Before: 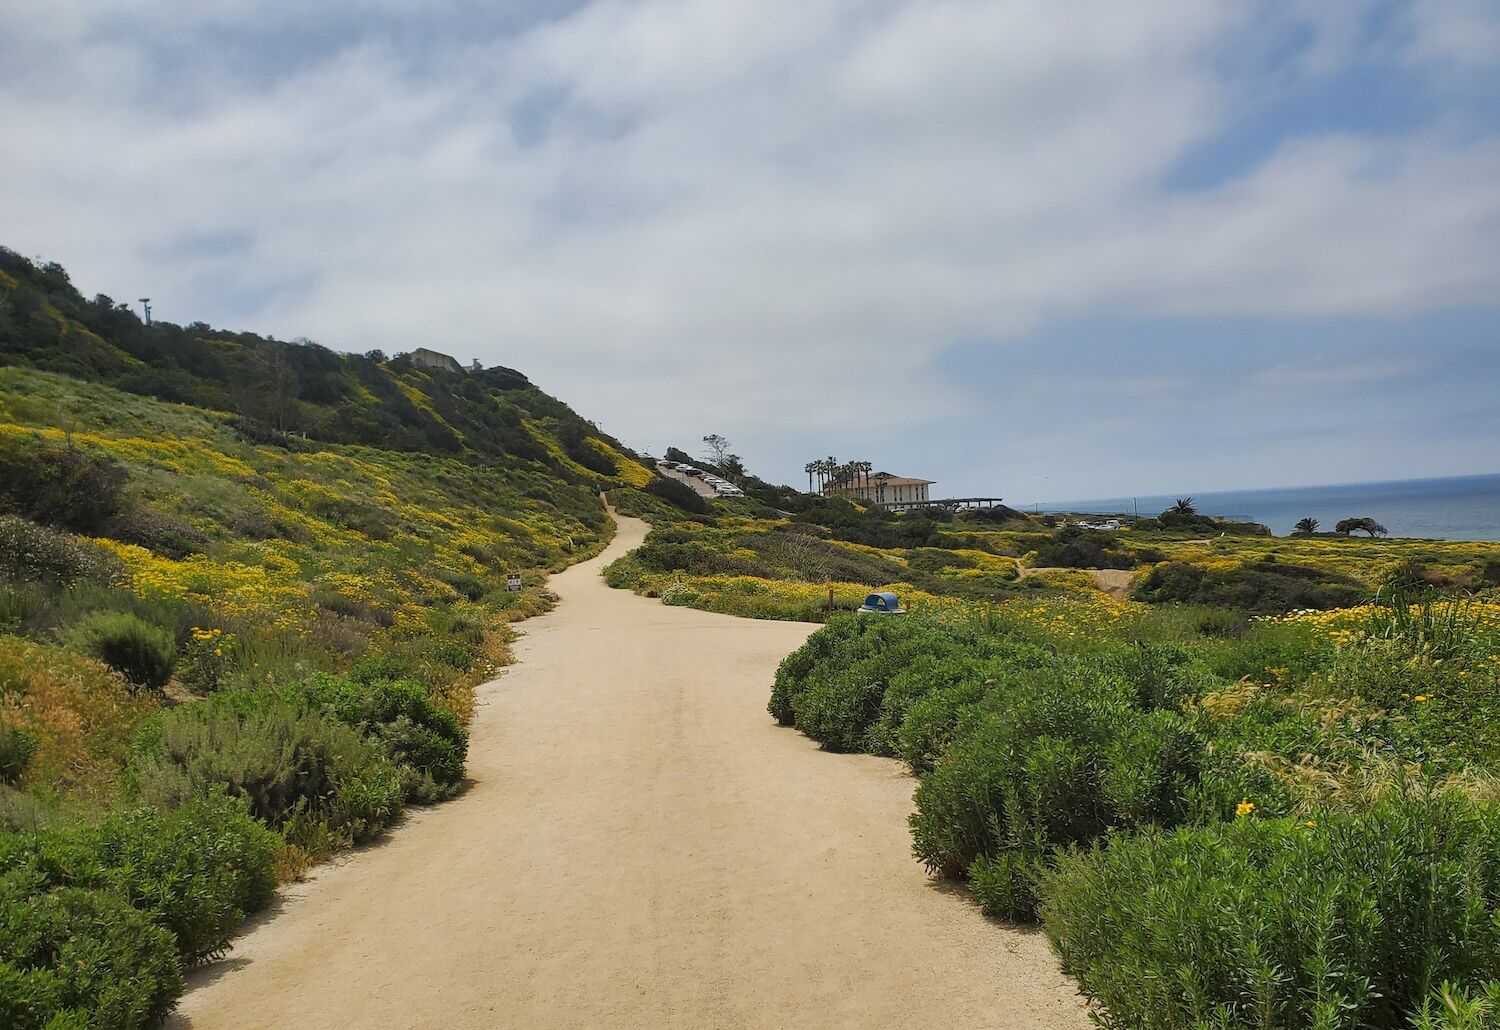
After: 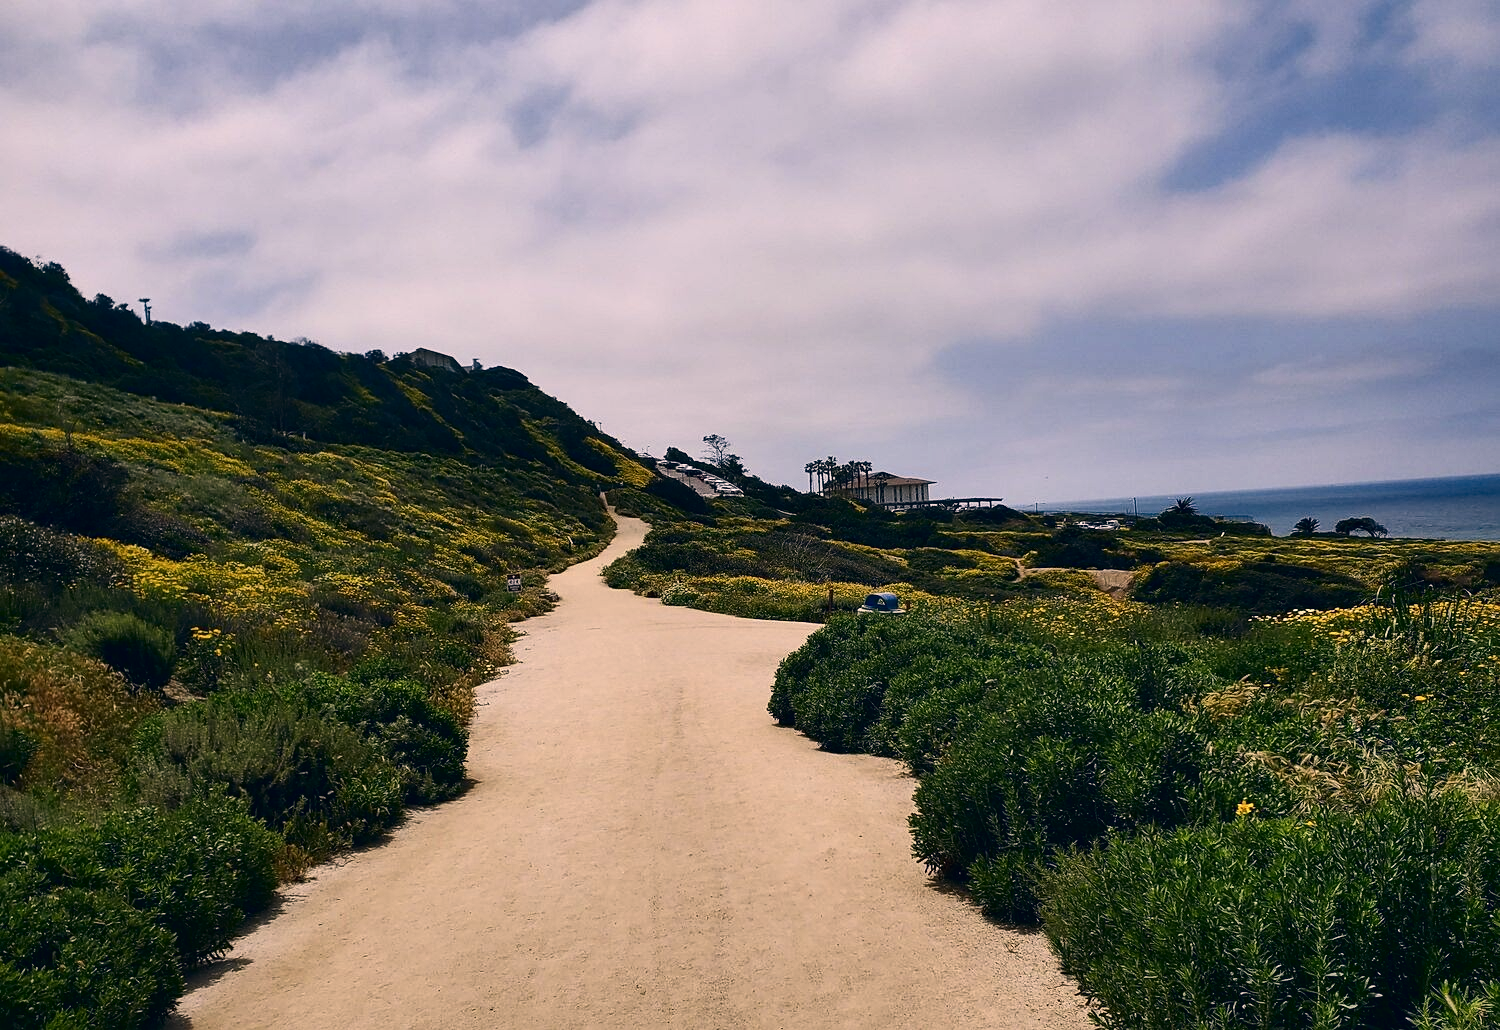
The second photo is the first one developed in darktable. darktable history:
color correction: highlights a* 14.11, highlights b* 5.67, shadows a* -5.2, shadows b* -15.24, saturation 0.834
tone equalizer: on, module defaults
contrast brightness saturation: contrast 0.245, brightness -0.227, saturation 0.145
sharpen: amount 0.21
